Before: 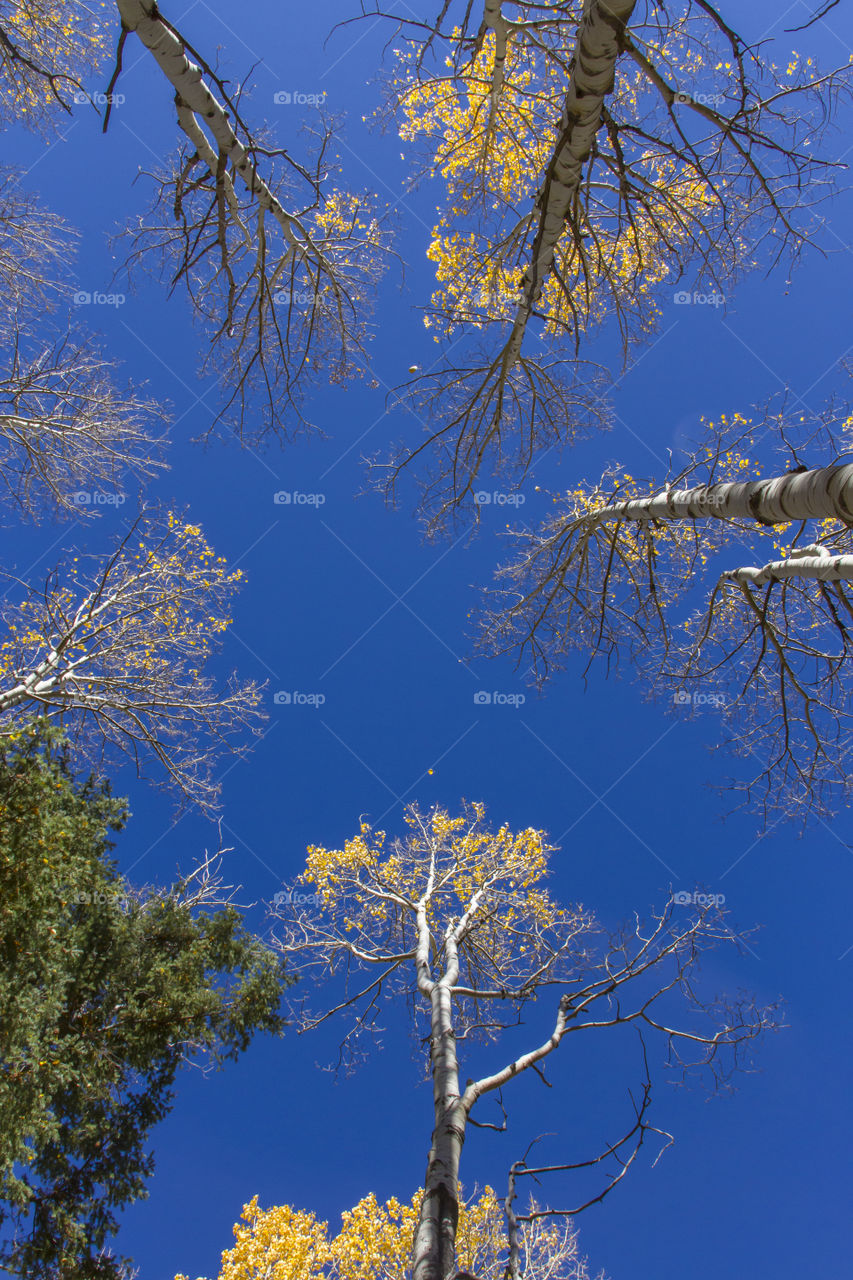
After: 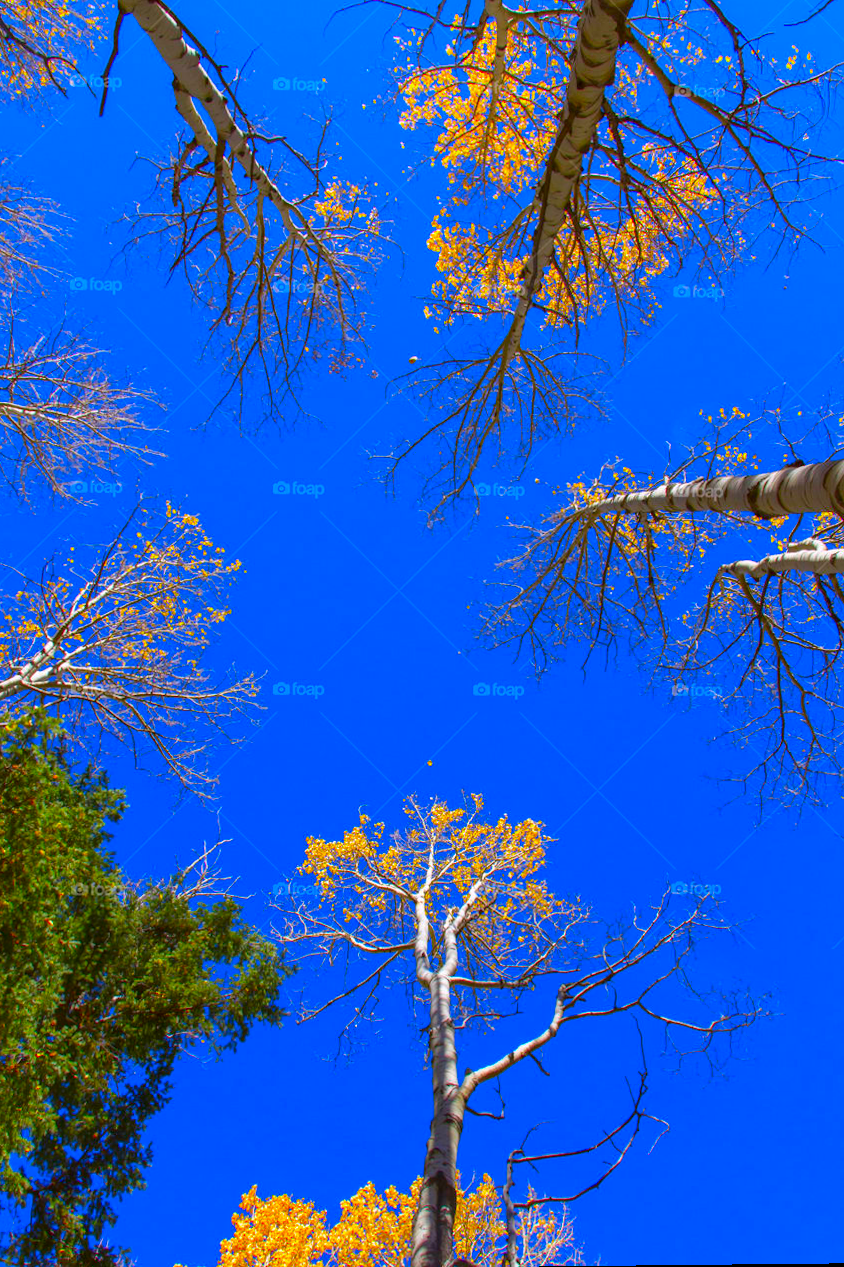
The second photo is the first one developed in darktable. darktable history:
color correction: highlights a* 1.59, highlights b* -1.7, saturation 2.48
rotate and perspective: rotation 0.174°, lens shift (vertical) 0.013, lens shift (horizontal) 0.019, shear 0.001, automatic cropping original format, crop left 0.007, crop right 0.991, crop top 0.016, crop bottom 0.997
